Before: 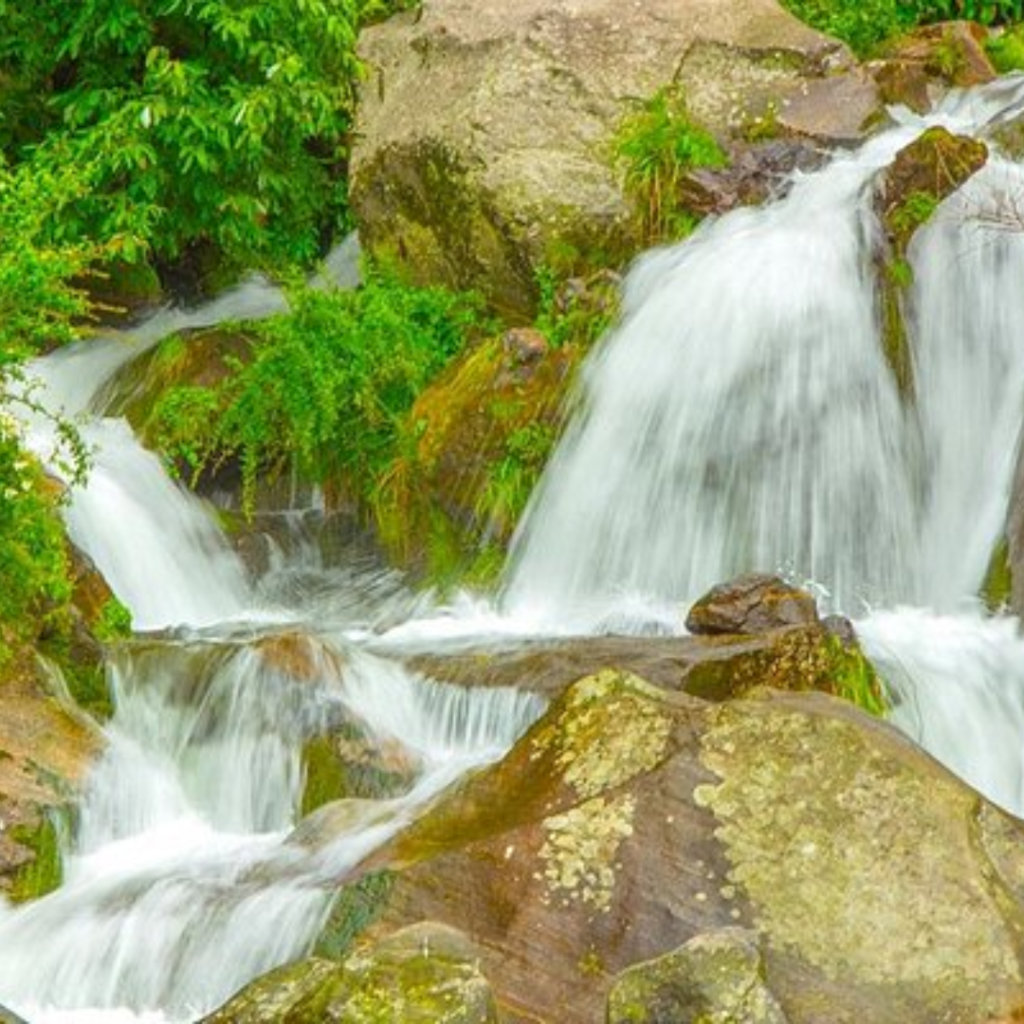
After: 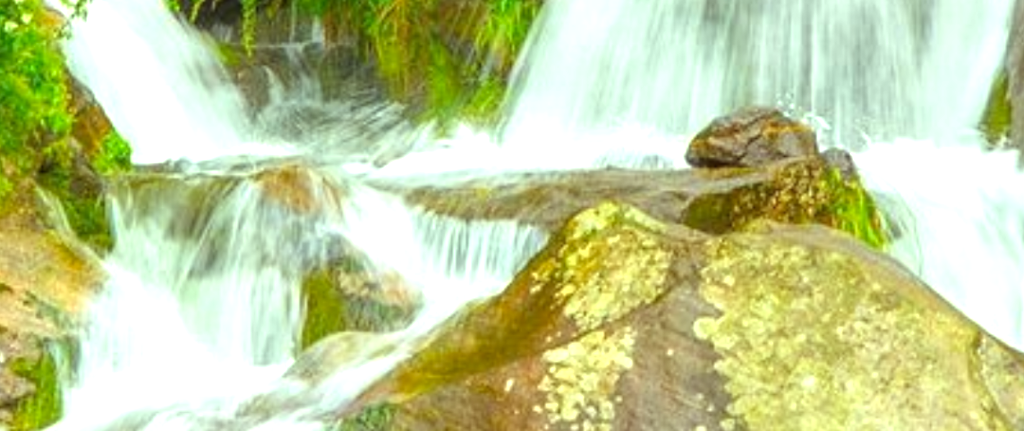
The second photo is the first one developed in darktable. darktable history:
color correction: highlights a* -8.19, highlights b* 3.68
crop: top 45.683%, bottom 12.208%
tone equalizer: -8 EV -0.716 EV, -7 EV -0.711 EV, -6 EV -0.578 EV, -5 EV -0.368 EV, -3 EV 0.389 EV, -2 EV 0.6 EV, -1 EV 0.698 EV, +0 EV 0.723 EV, mask exposure compensation -0.512 EV
